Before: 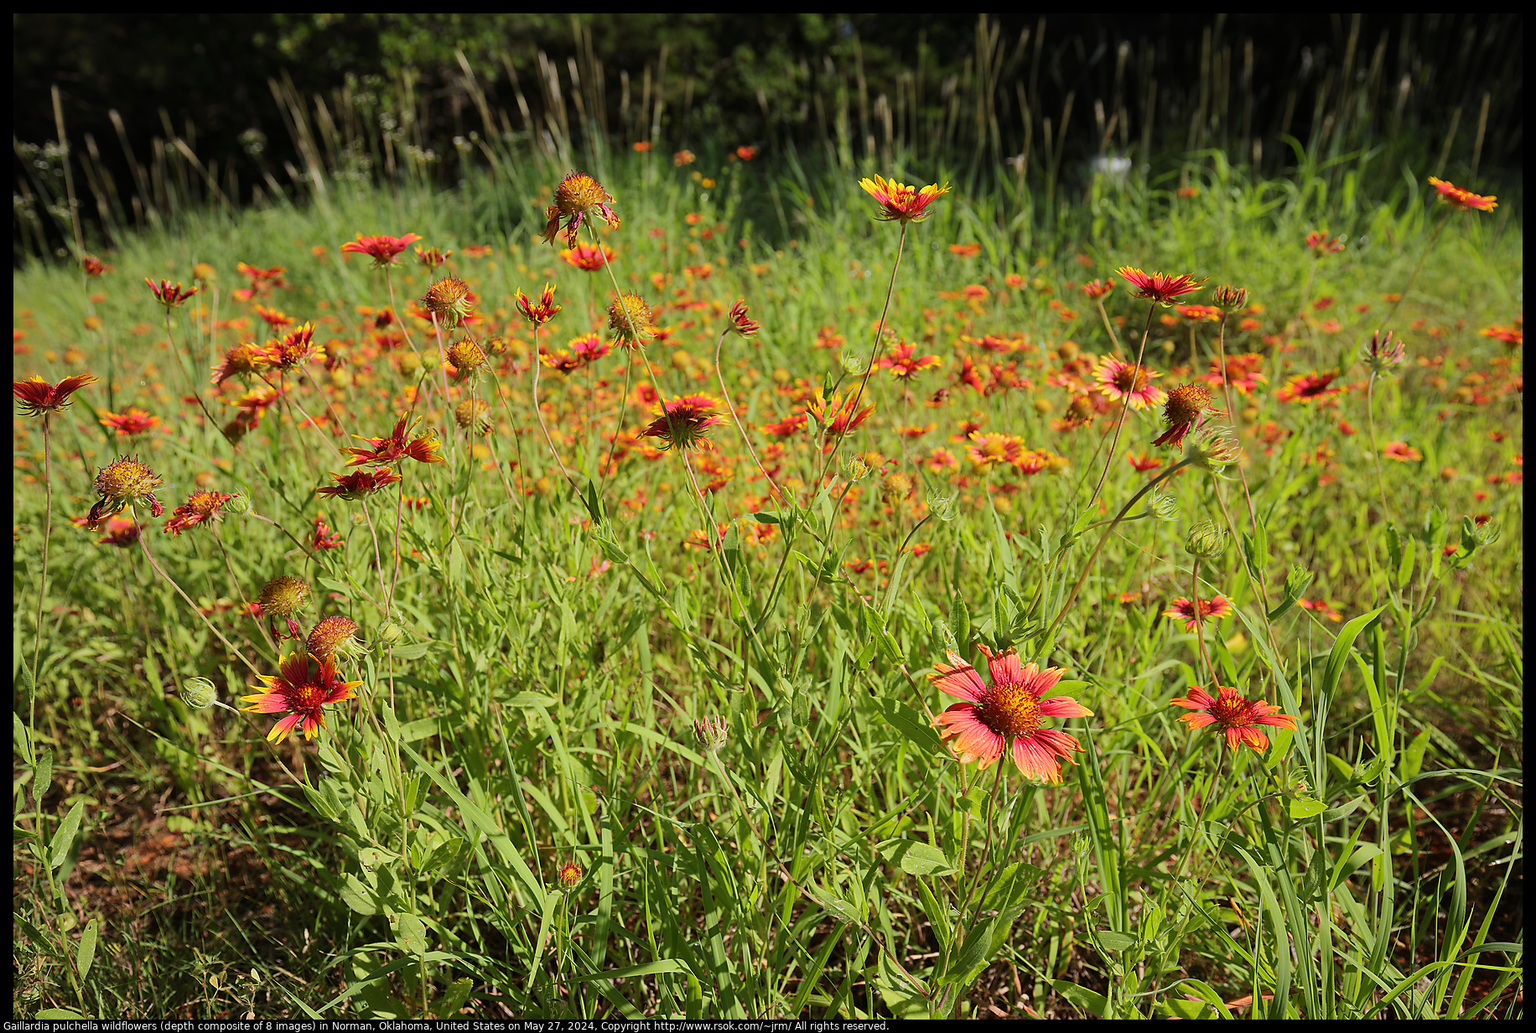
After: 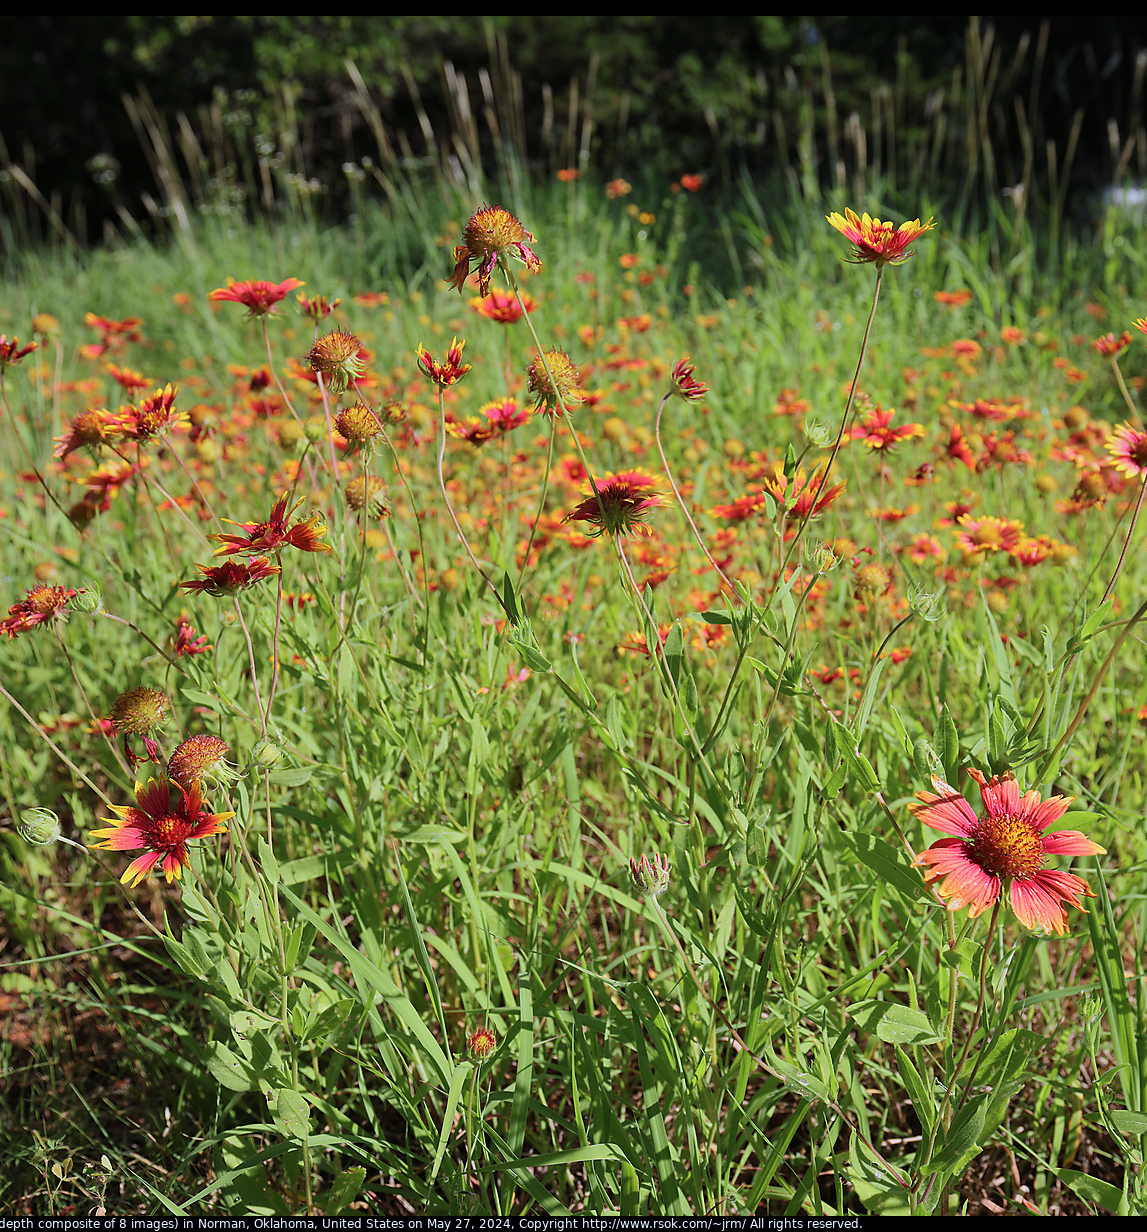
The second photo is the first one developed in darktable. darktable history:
crop: left 10.833%, right 26.514%
color calibration: illuminant as shot in camera, x 0.37, y 0.382, temperature 4316.39 K
